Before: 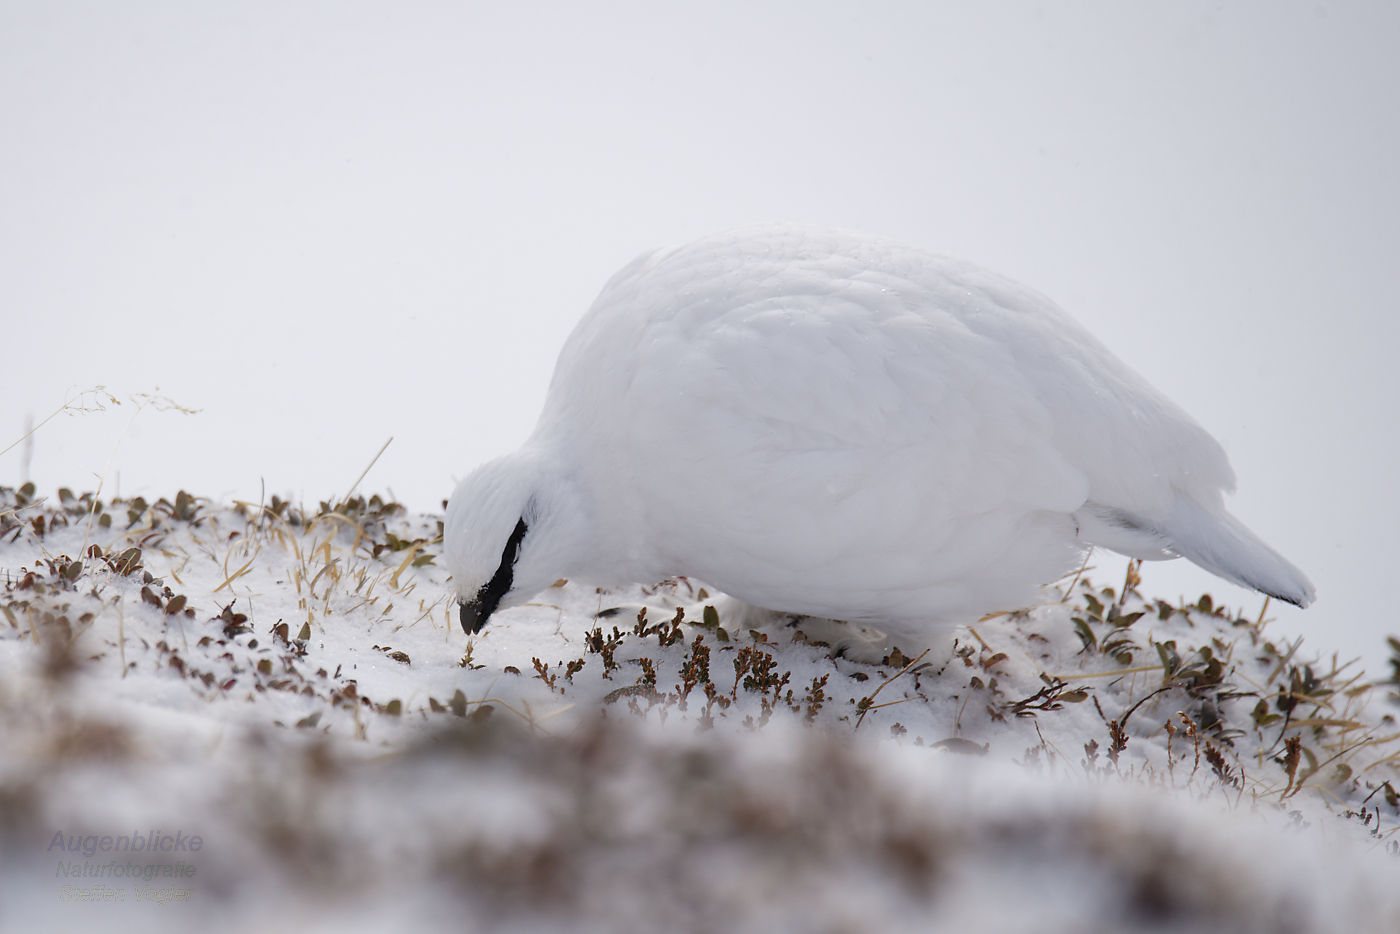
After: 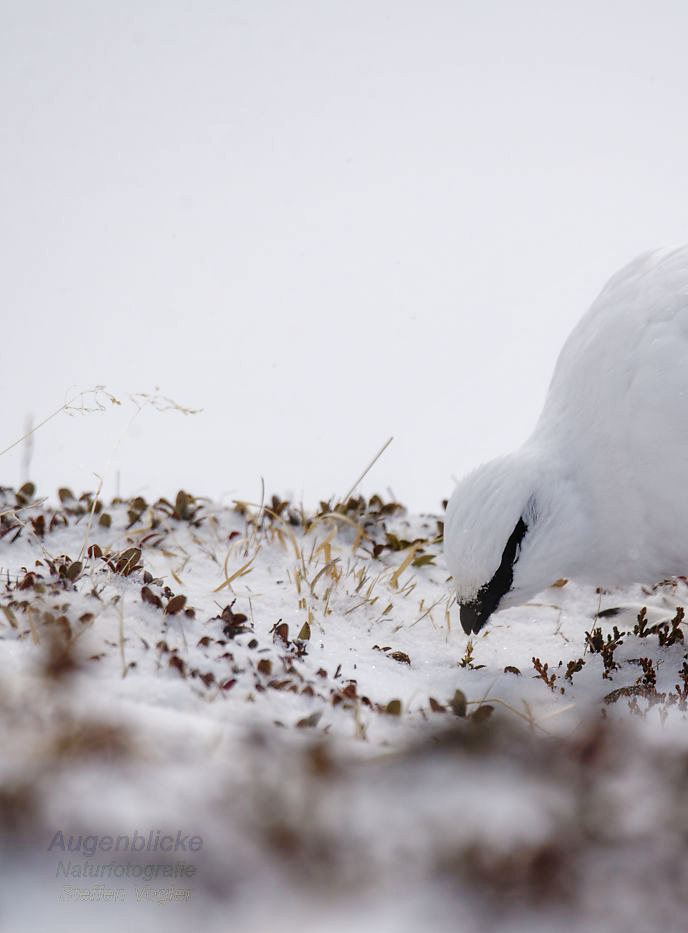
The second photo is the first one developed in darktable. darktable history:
local contrast: on, module defaults
crop and rotate: left 0%, top 0%, right 50.845%
base curve: curves: ch0 [(0, 0) (0.073, 0.04) (0.157, 0.139) (0.492, 0.492) (0.758, 0.758) (1, 1)], preserve colors none
